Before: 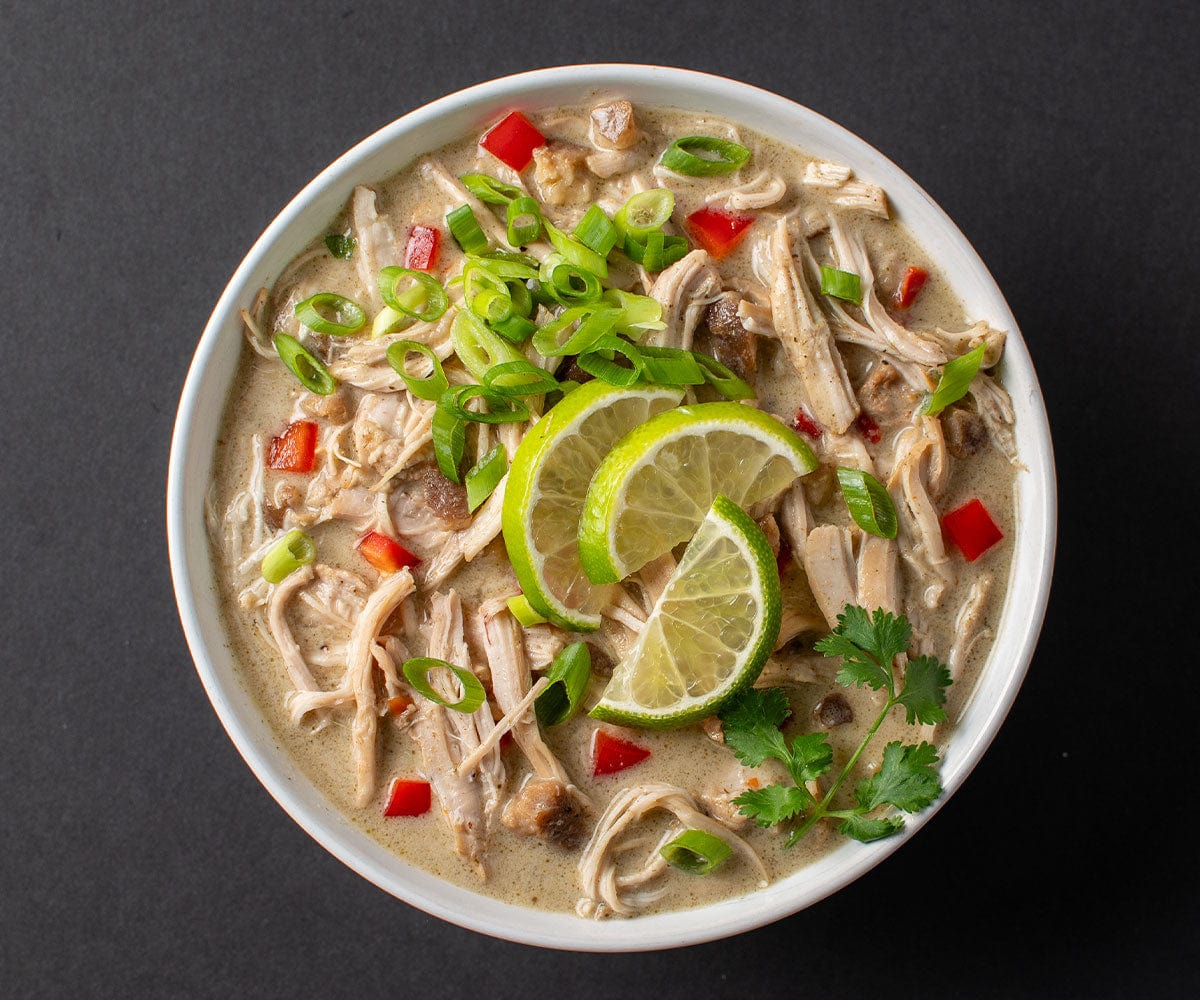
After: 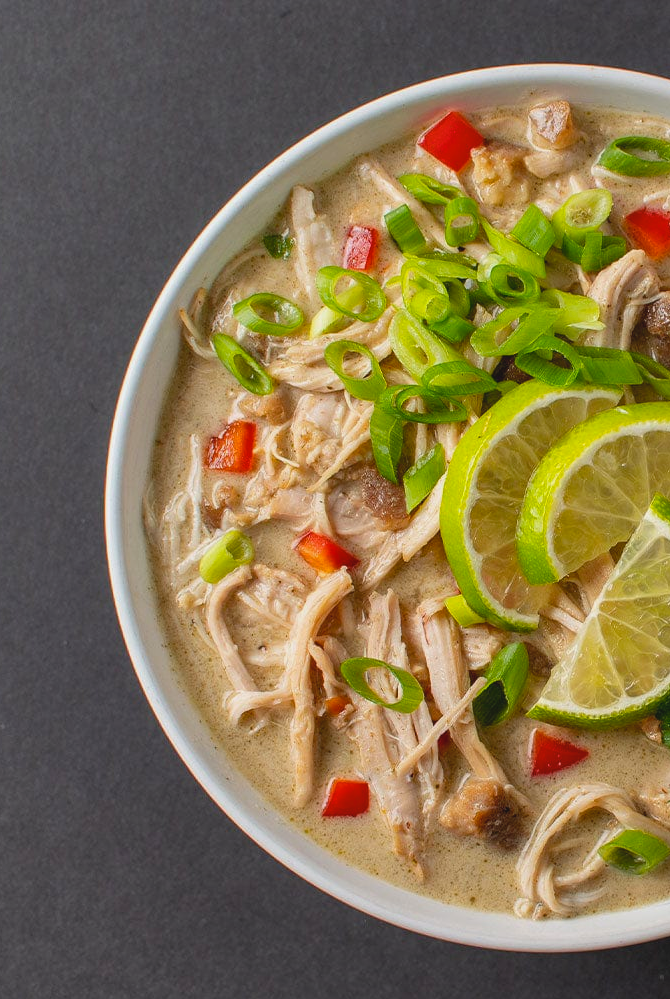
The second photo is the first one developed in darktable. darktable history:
crop: left 5.216%, right 38.912%
contrast brightness saturation: contrast -0.114
color balance rgb: linear chroma grading › global chroma 14.42%, perceptual saturation grading › global saturation -0.269%
shadows and highlights: radius 136.36, soften with gaussian
